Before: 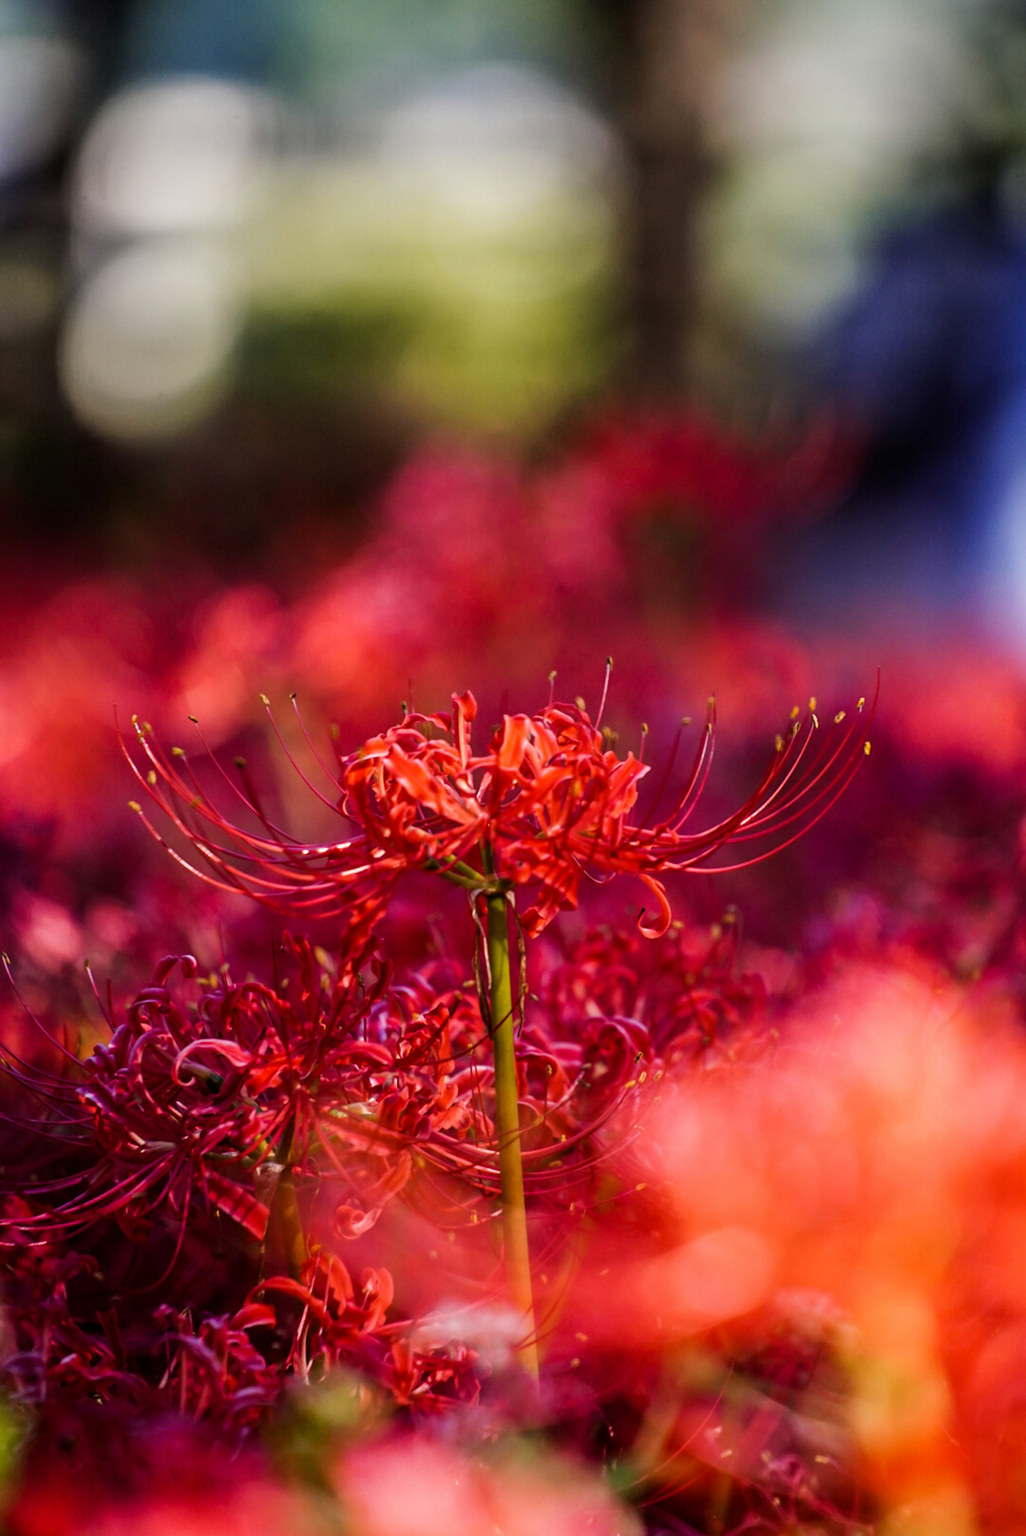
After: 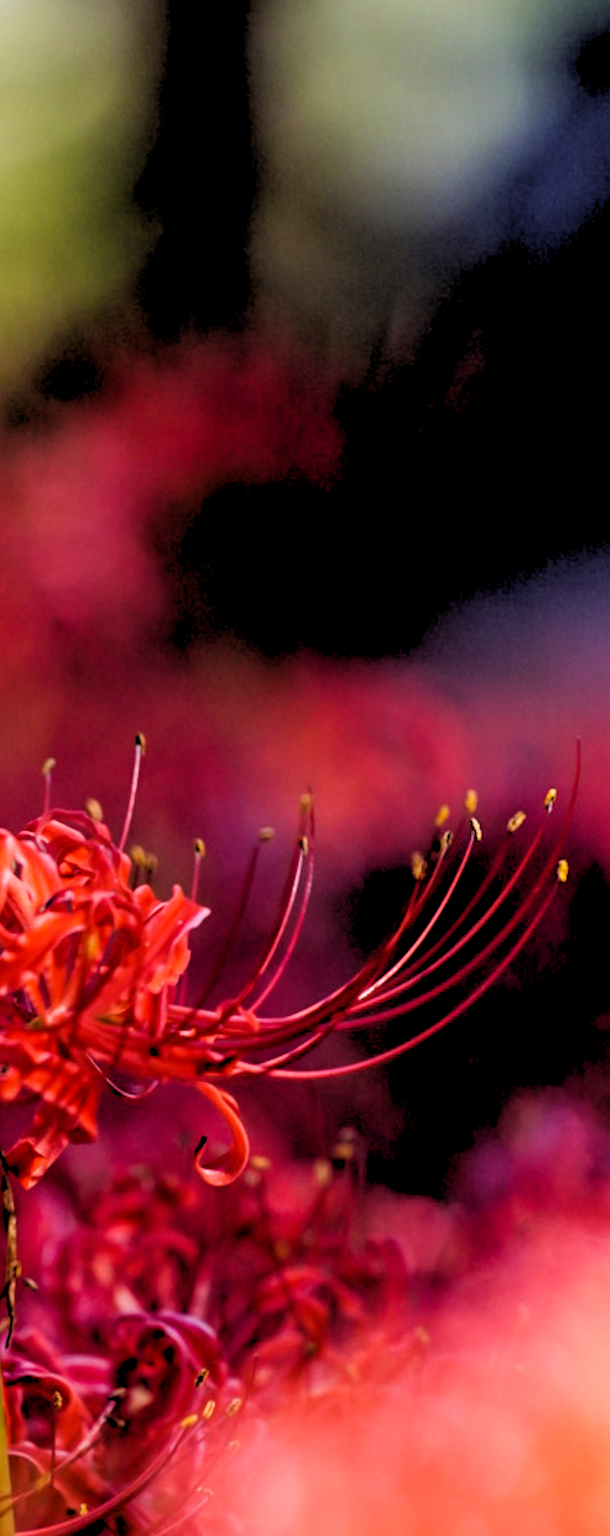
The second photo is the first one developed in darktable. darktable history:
rotate and perspective: rotation -1.32°, lens shift (horizontal) -0.031, crop left 0.015, crop right 0.985, crop top 0.047, crop bottom 0.982
crop and rotate: left 49.936%, top 10.094%, right 13.136%, bottom 24.256%
white balance: red 0.986, blue 1.01
rgb levels: levels [[0.029, 0.461, 0.922], [0, 0.5, 1], [0, 0.5, 1]]
